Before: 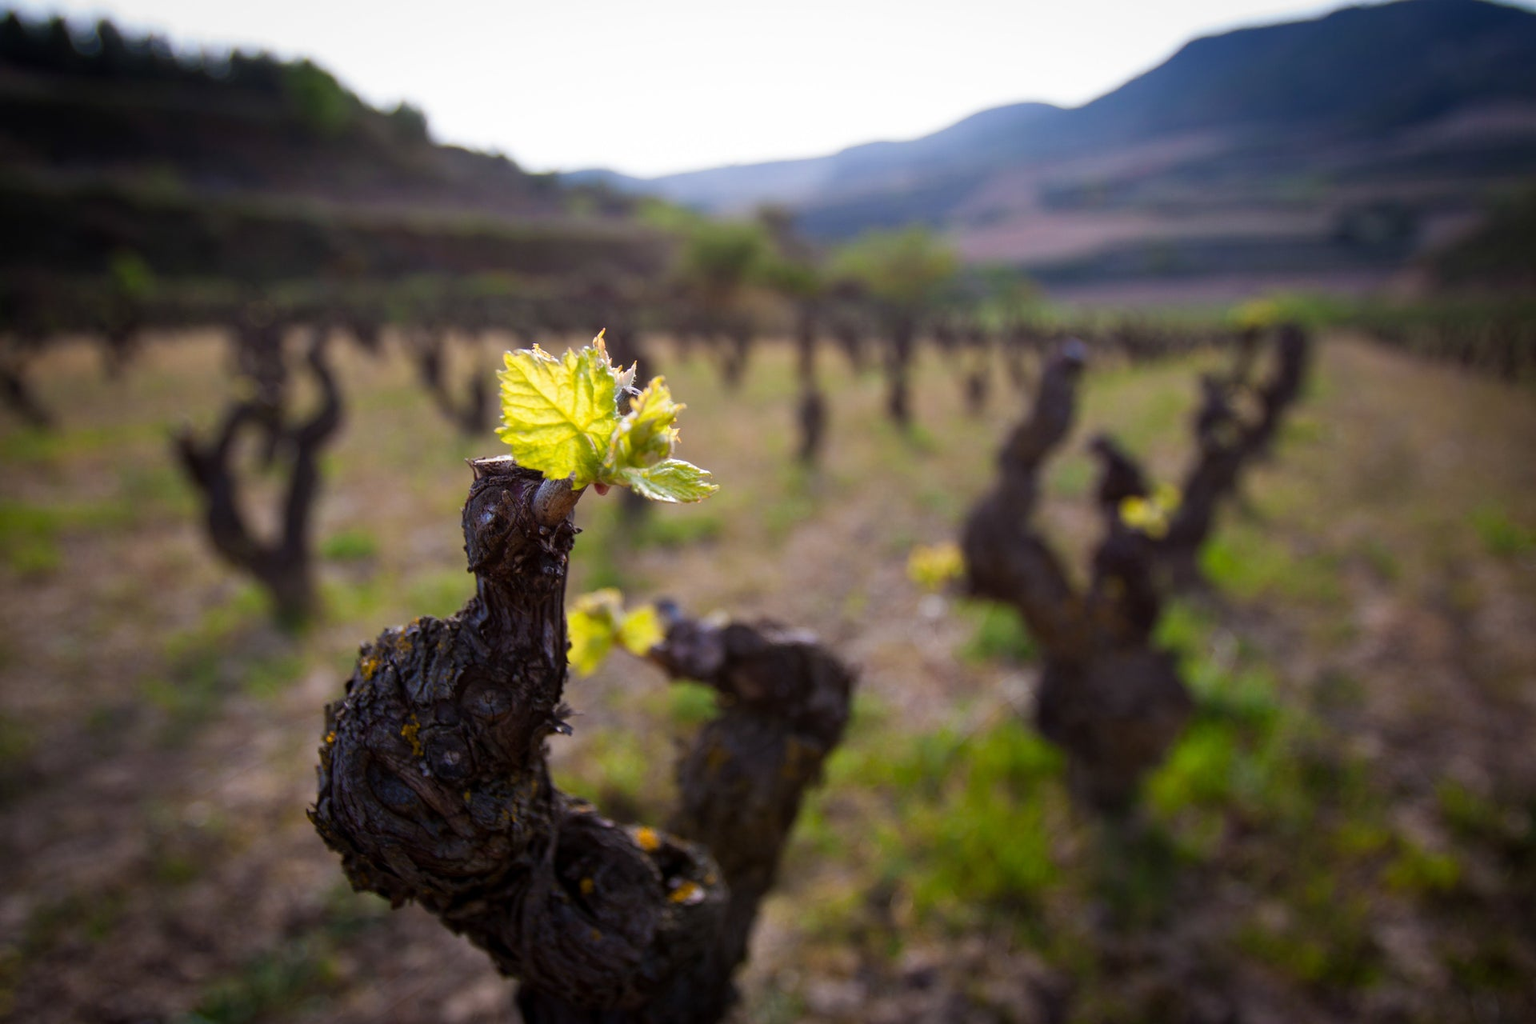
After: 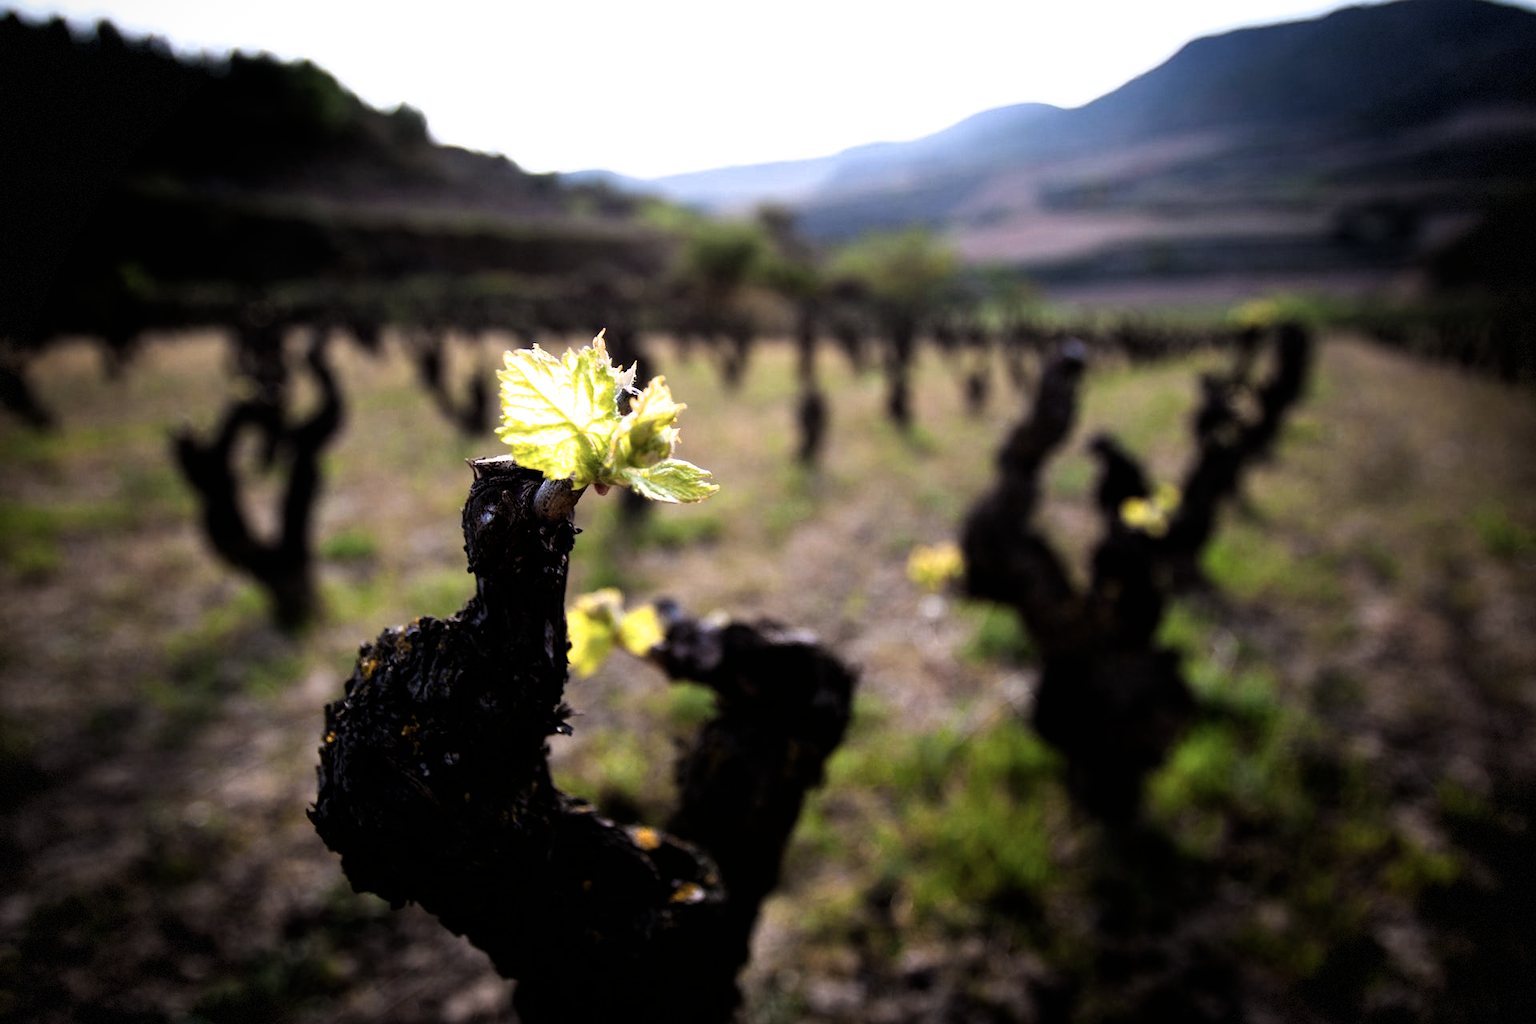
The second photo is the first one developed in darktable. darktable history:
vignetting: fall-off start 100%, fall-off radius 71%, brightness -0.434, saturation -0.2, width/height ratio 1.178, dithering 8-bit output, unbound false
filmic rgb: black relative exposure -8.2 EV, white relative exposure 2.2 EV, threshold 3 EV, hardness 7.11, latitude 85.74%, contrast 1.696, highlights saturation mix -4%, shadows ↔ highlights balance -2.69%, color science v5 (2021), contrast in shadows safe, contrast in highlights safe, enable highlight reconstruction true
